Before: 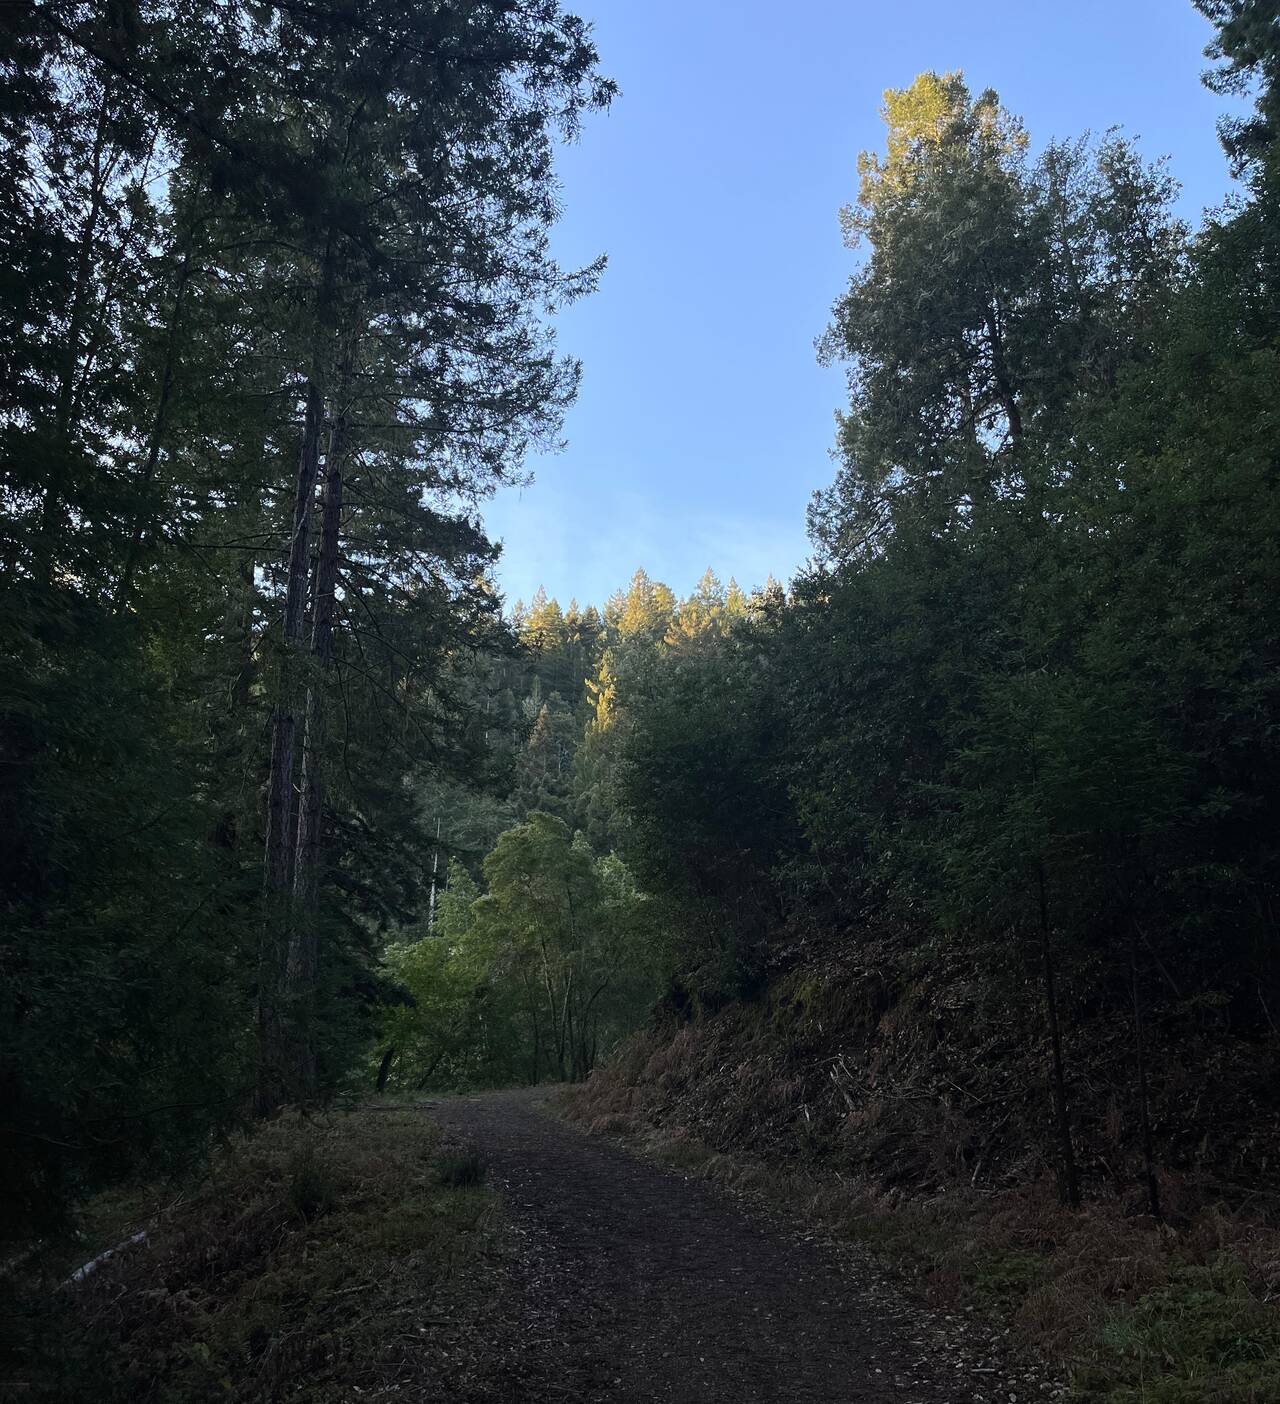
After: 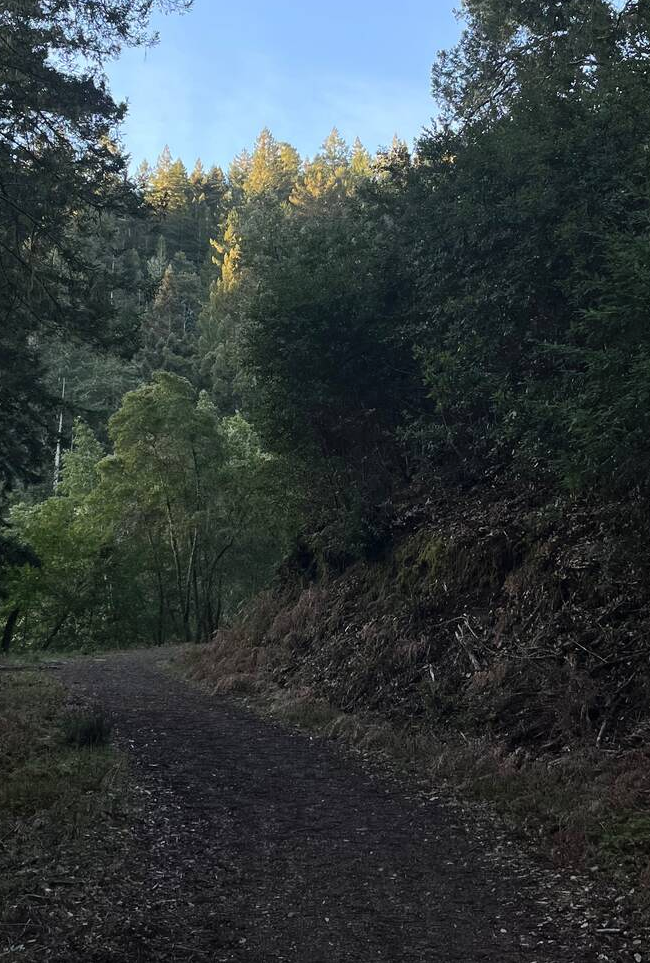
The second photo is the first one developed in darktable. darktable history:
crop and rotate: left 29.32%, top 31.358%, right 19.847%
shadows and highlights: shadows 30.8, highlights 0.529, soften with gaussian
